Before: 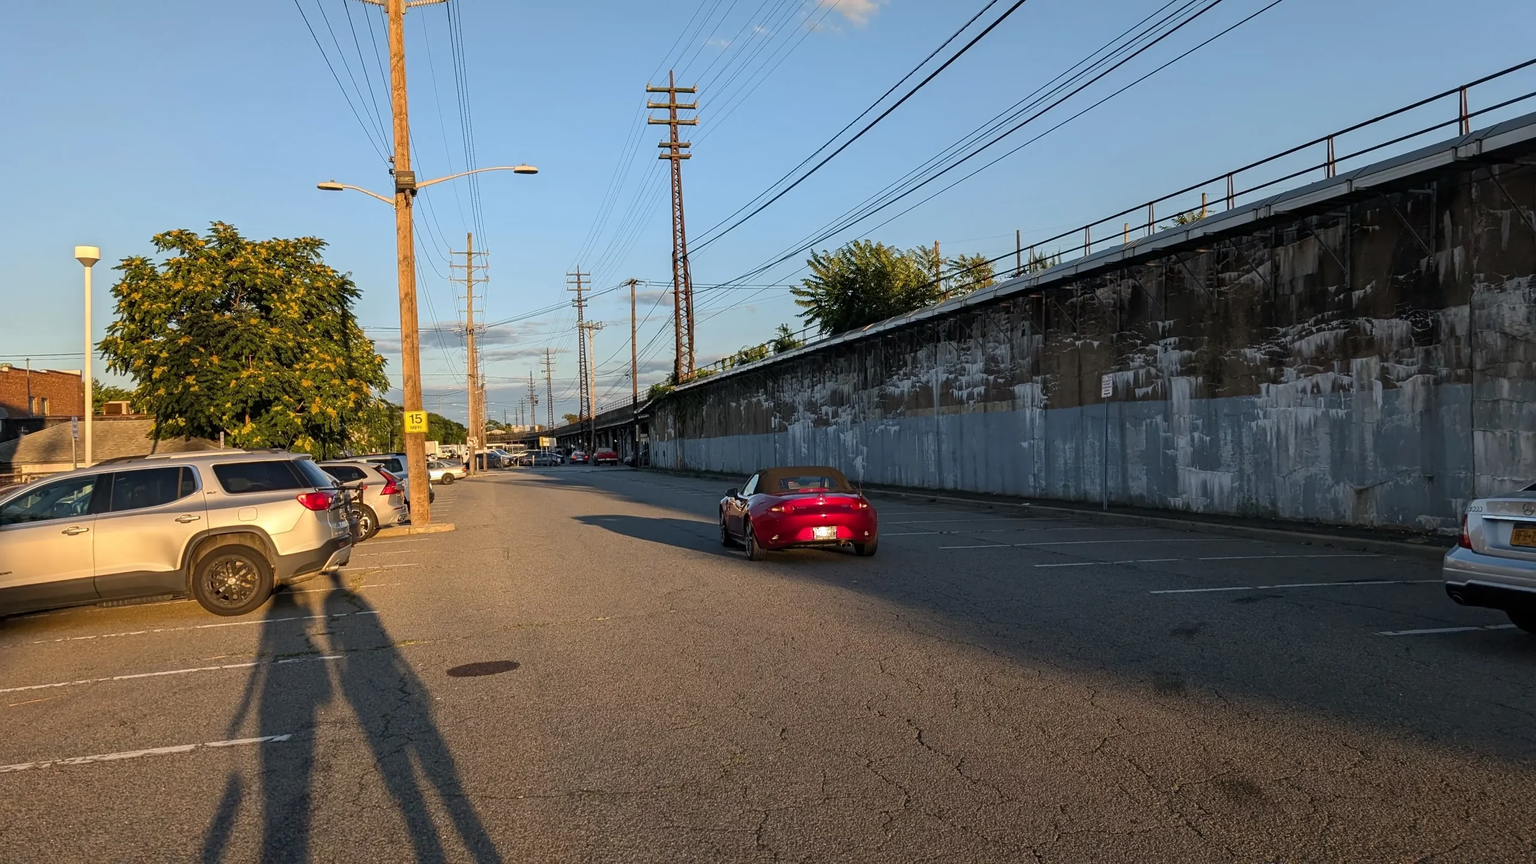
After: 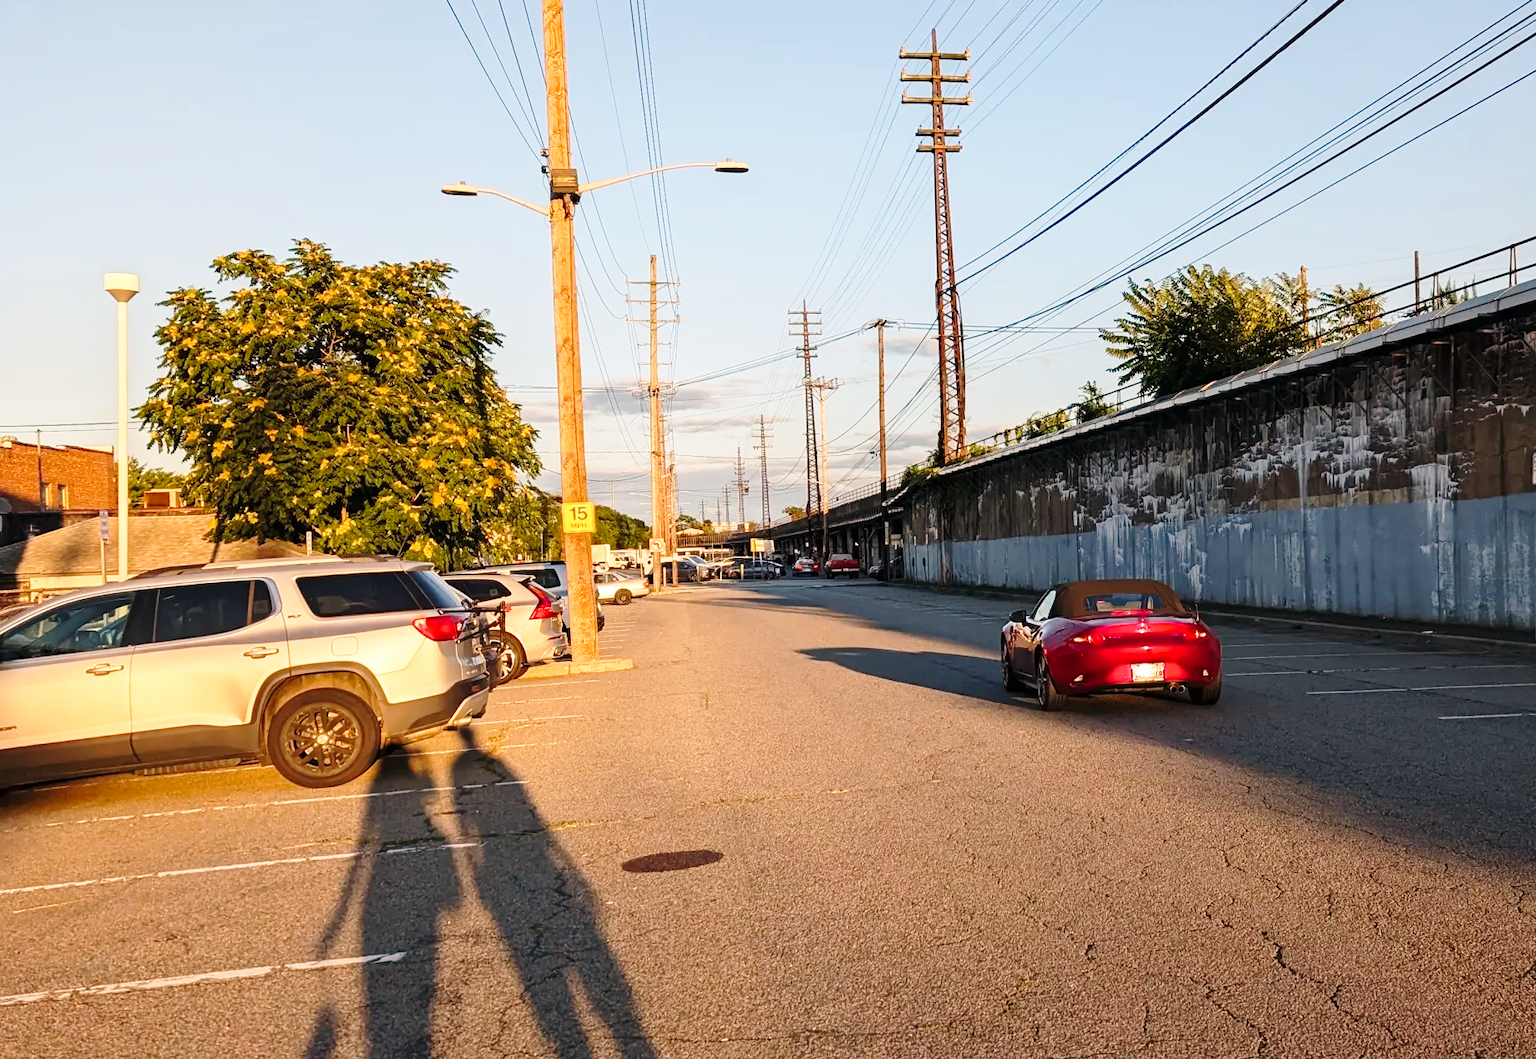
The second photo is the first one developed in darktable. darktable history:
base curve: curves: ch0 [(0, 0) (0.028, 0.03) (0.121, 0.232) (0.46, 0.748) (0.859, 0.968) (1, 1)], preserve colors none
crop: top 5.803%, right 27.864%, bottom 5.804%
white balance: red 1.127, blue 0.943
